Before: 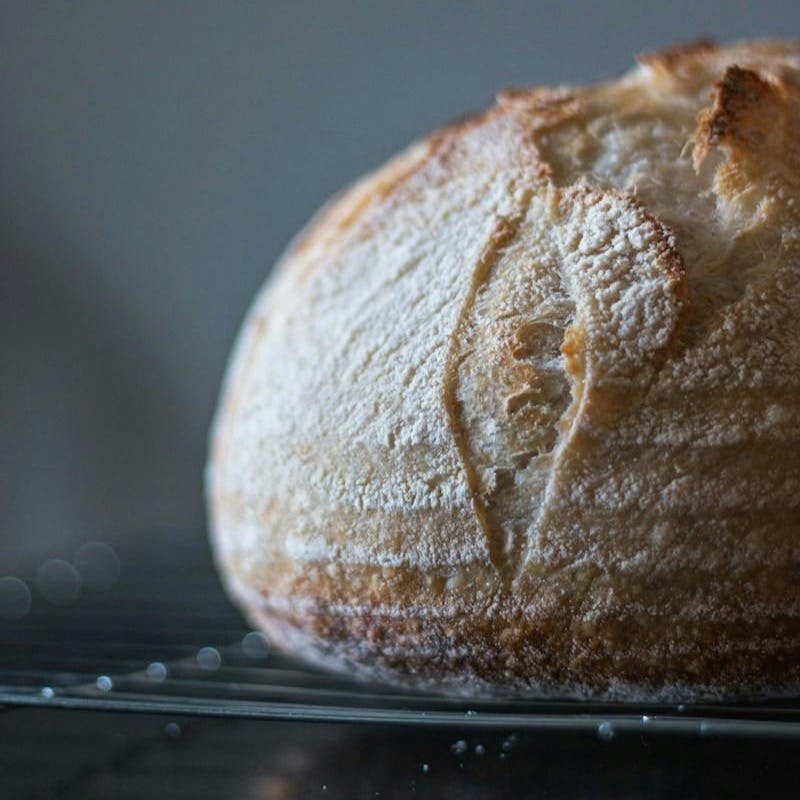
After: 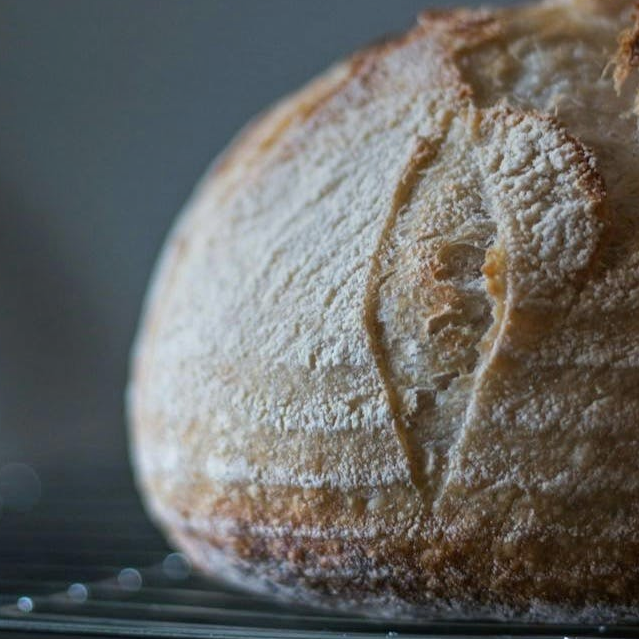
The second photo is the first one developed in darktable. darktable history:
crop and rotate: left 10.071%, top 10.071%, right 10.02%, bottom 10.02%
graduated density: on, module defaults
